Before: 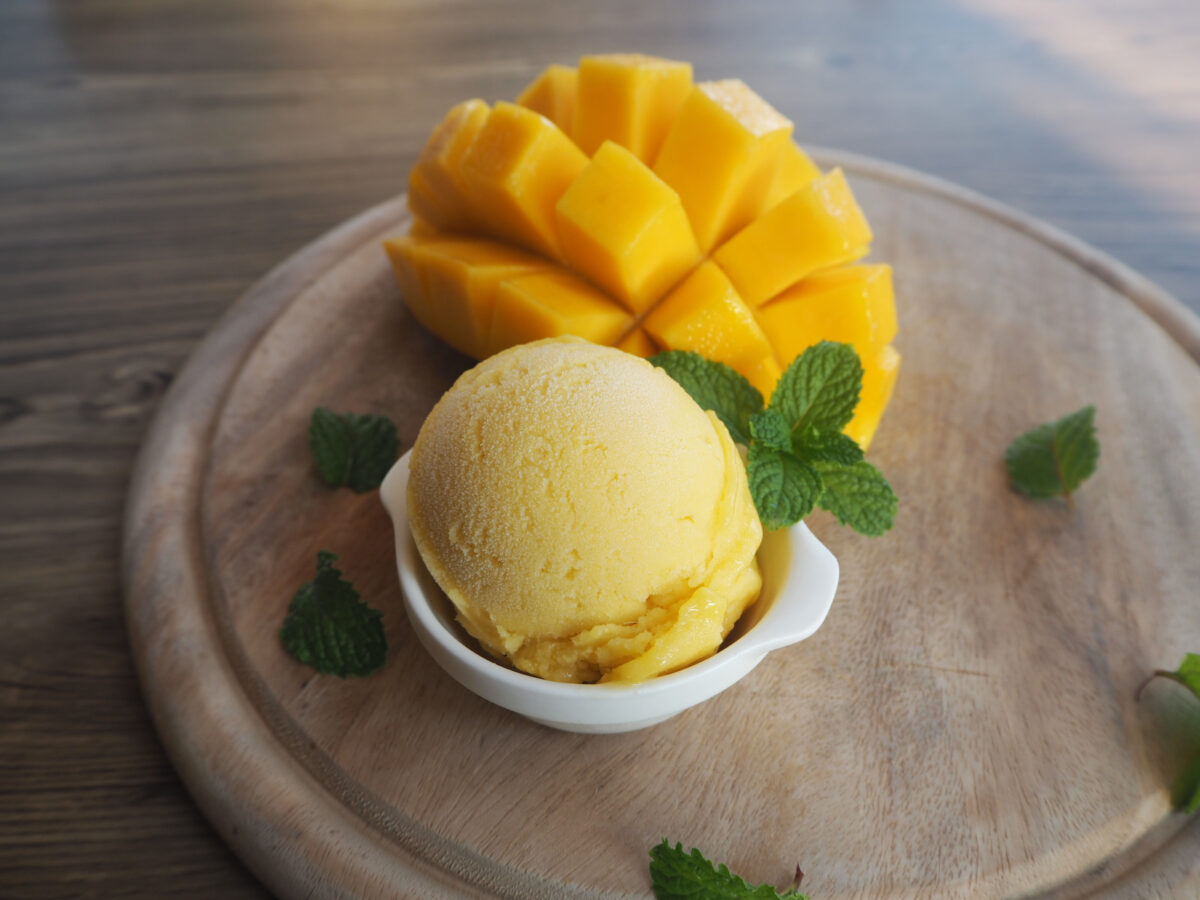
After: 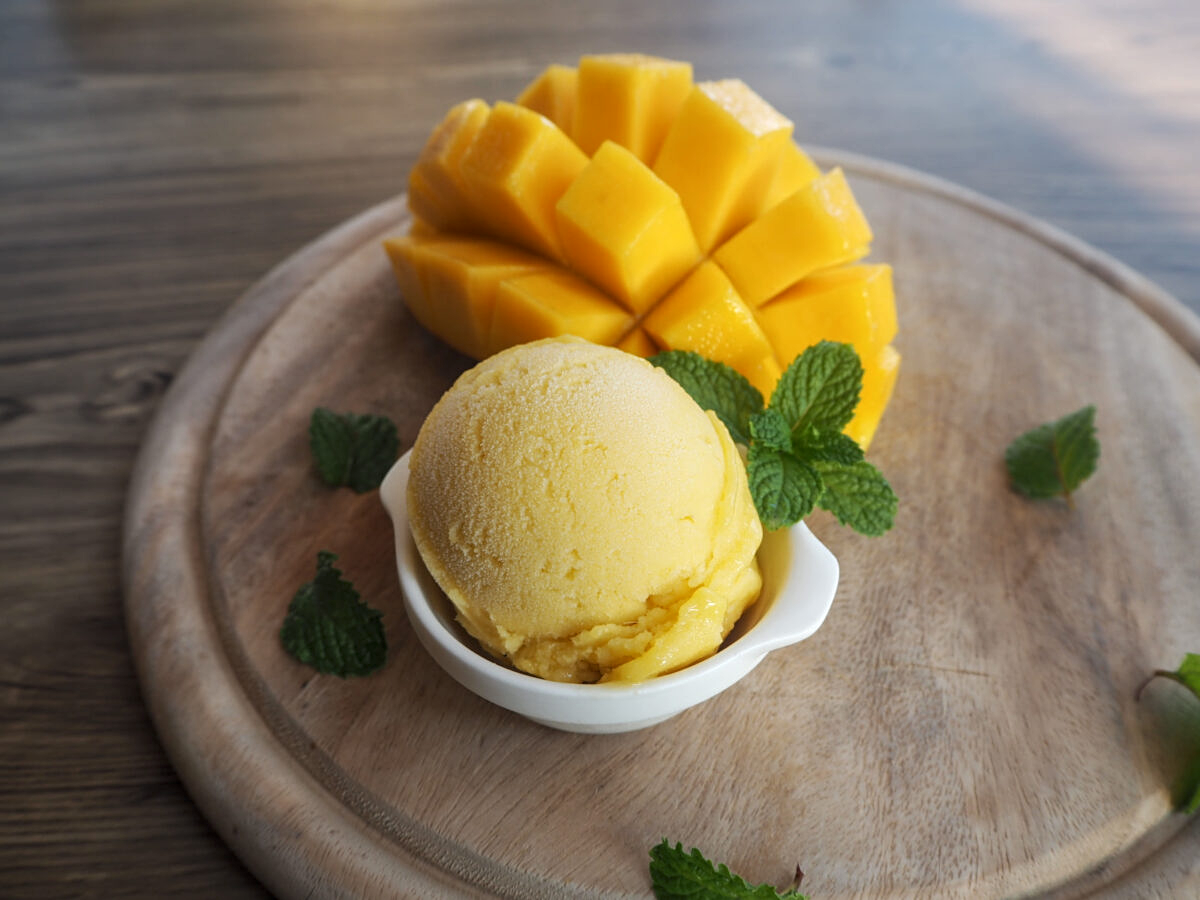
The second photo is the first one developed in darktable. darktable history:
local contrast: on, module defaults
shadows and highlights: radius 335.5, shadows 64.7, highlights 5.77, compress 87.36%, soften with gaussian
sharpen: amount 0.214
